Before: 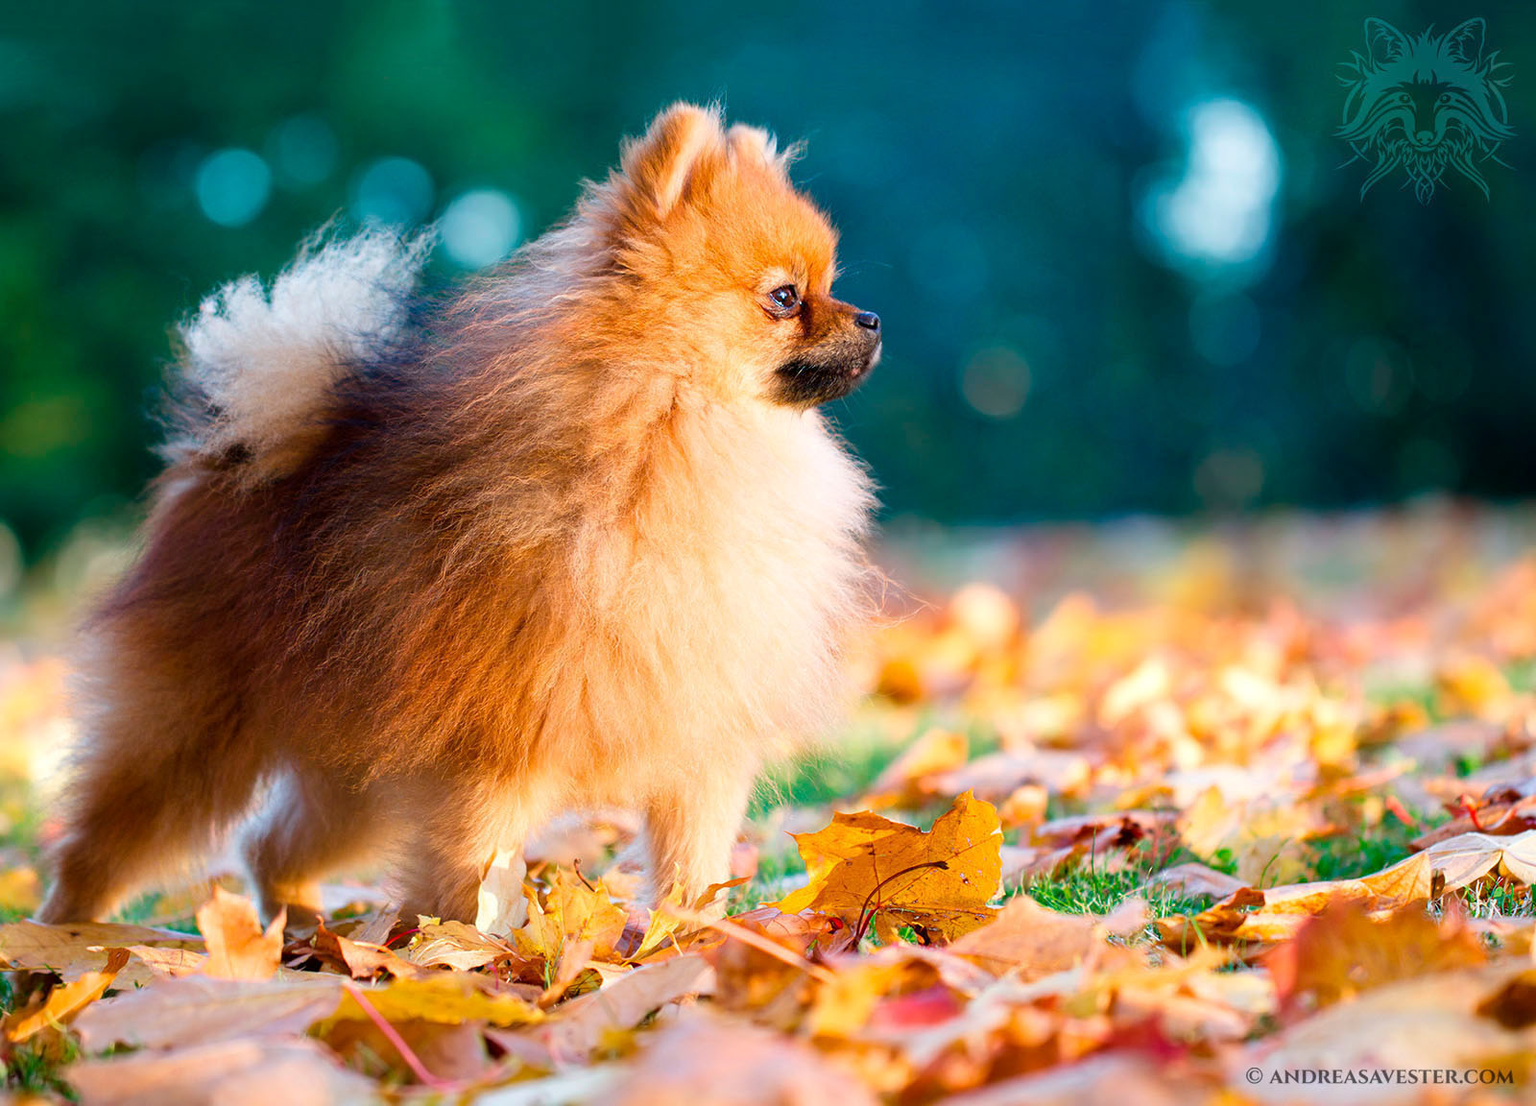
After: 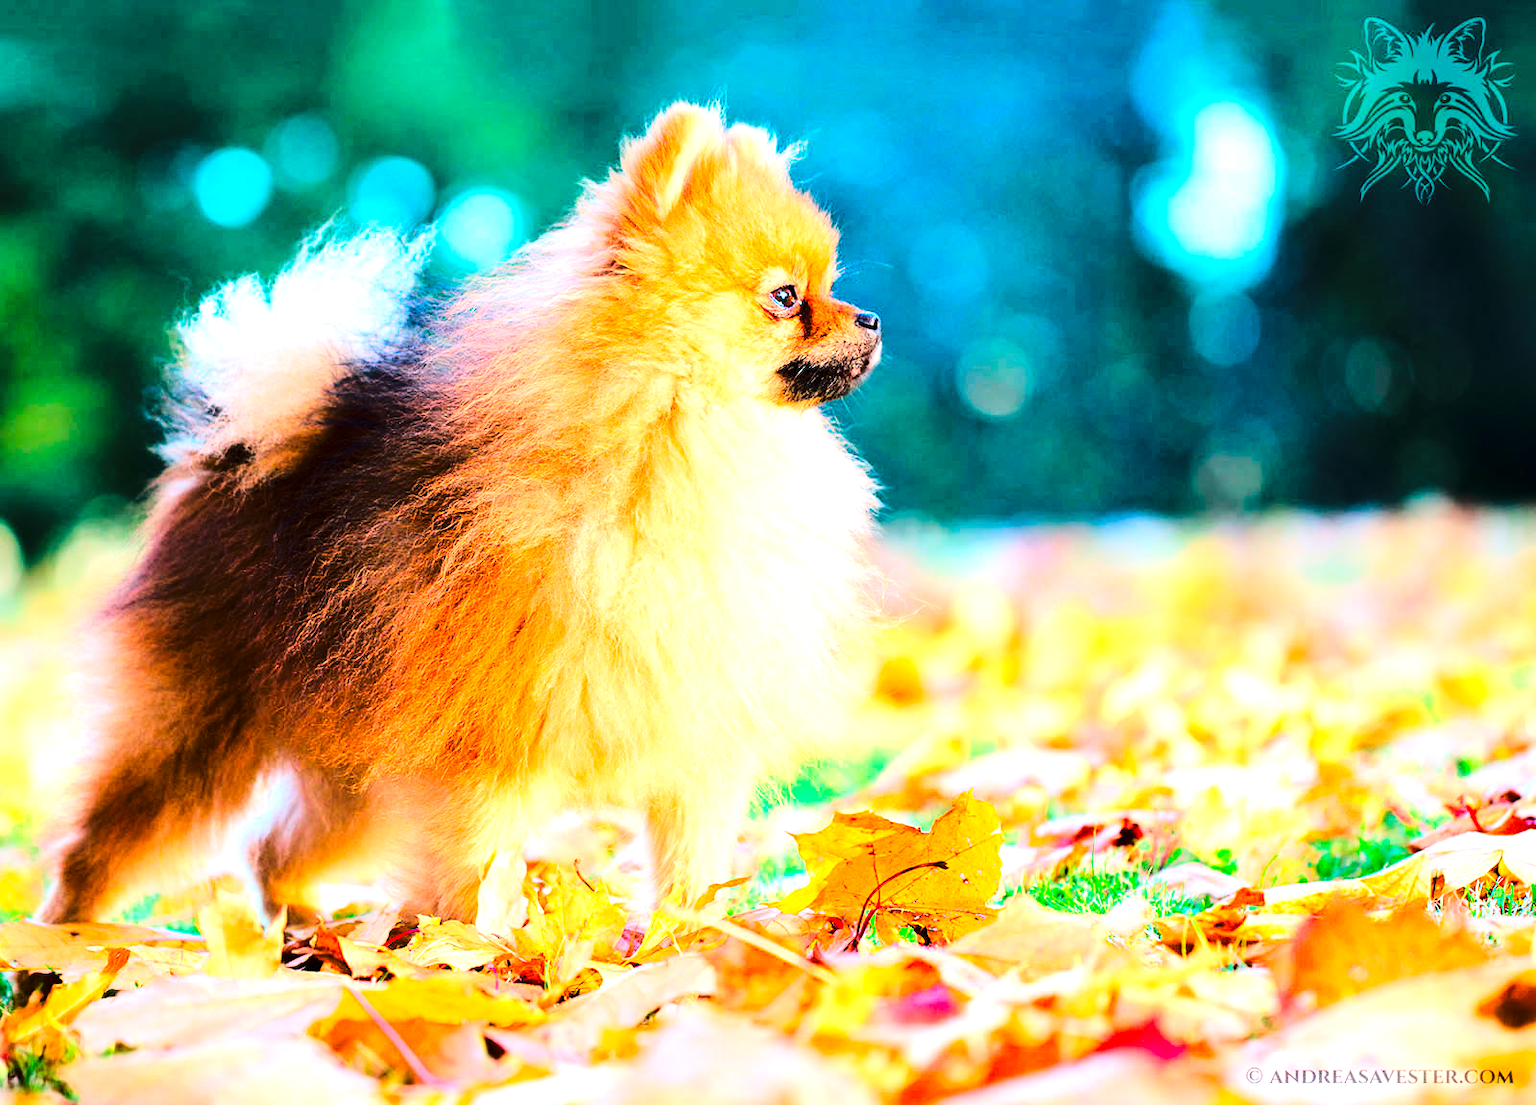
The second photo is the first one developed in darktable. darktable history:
contrast brightness saturation: contrast 0.08, saturation 0.2
exposure: exposure 1.223 EV, compensate highlight preservation false
tone curve: curves: ch0 [(0, 0) (0.179, 0.073) (0.265, 0.147) (0.463, 0.553) (0.51, 0.635) (0.716, 0.863) (1, 0.997)], color space Lab, linked channels, preserve colors none
